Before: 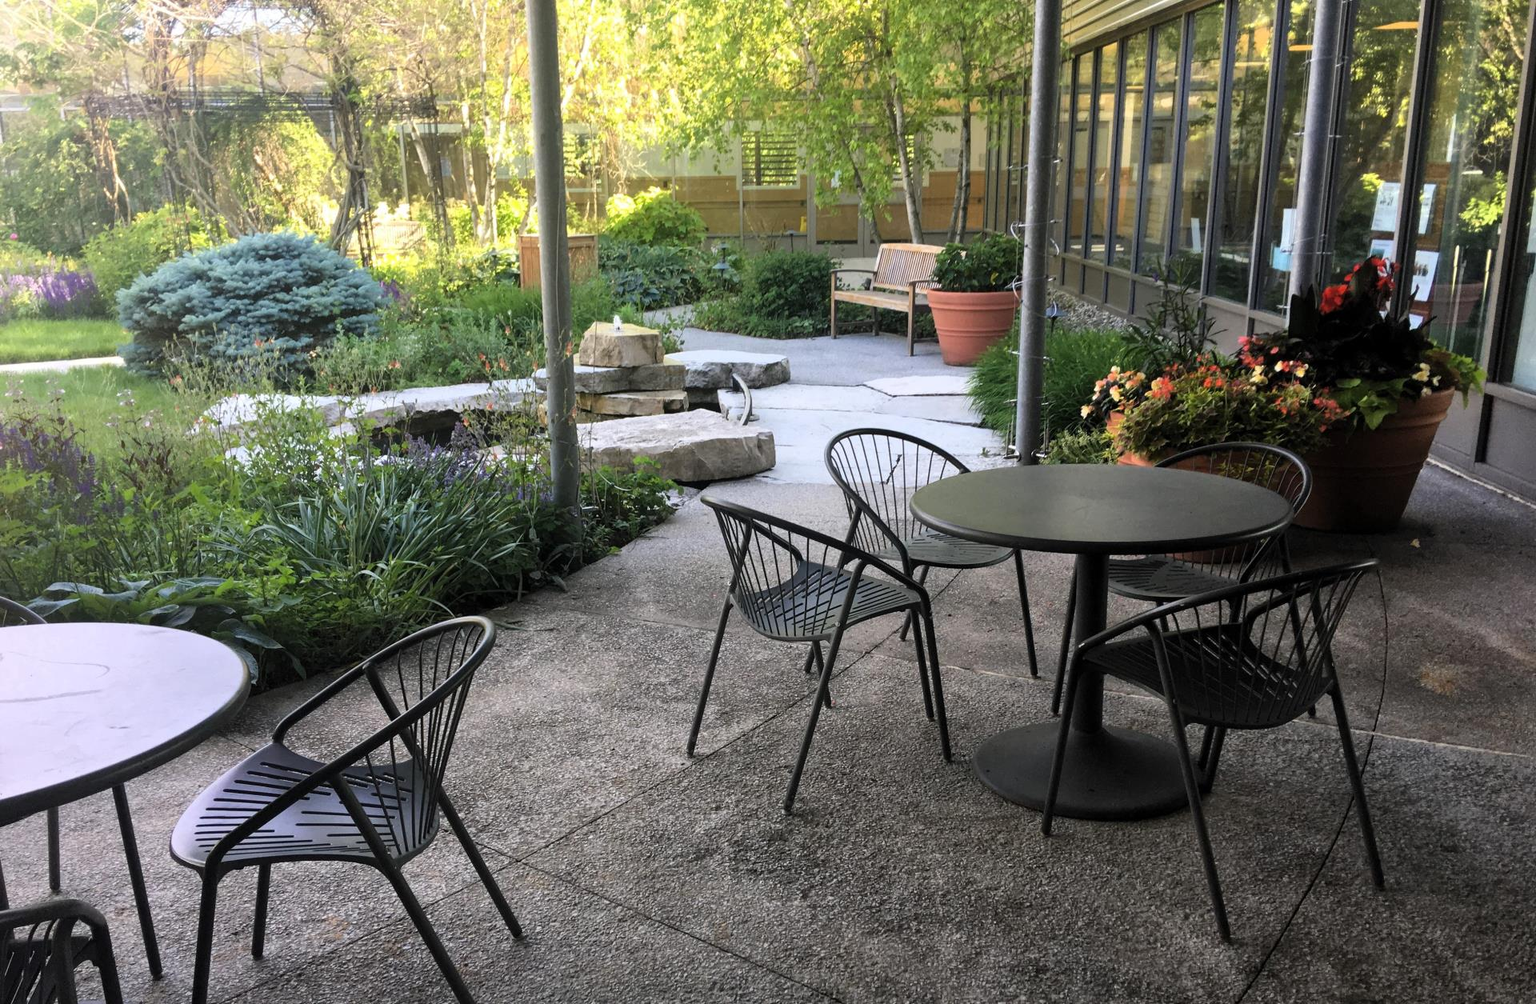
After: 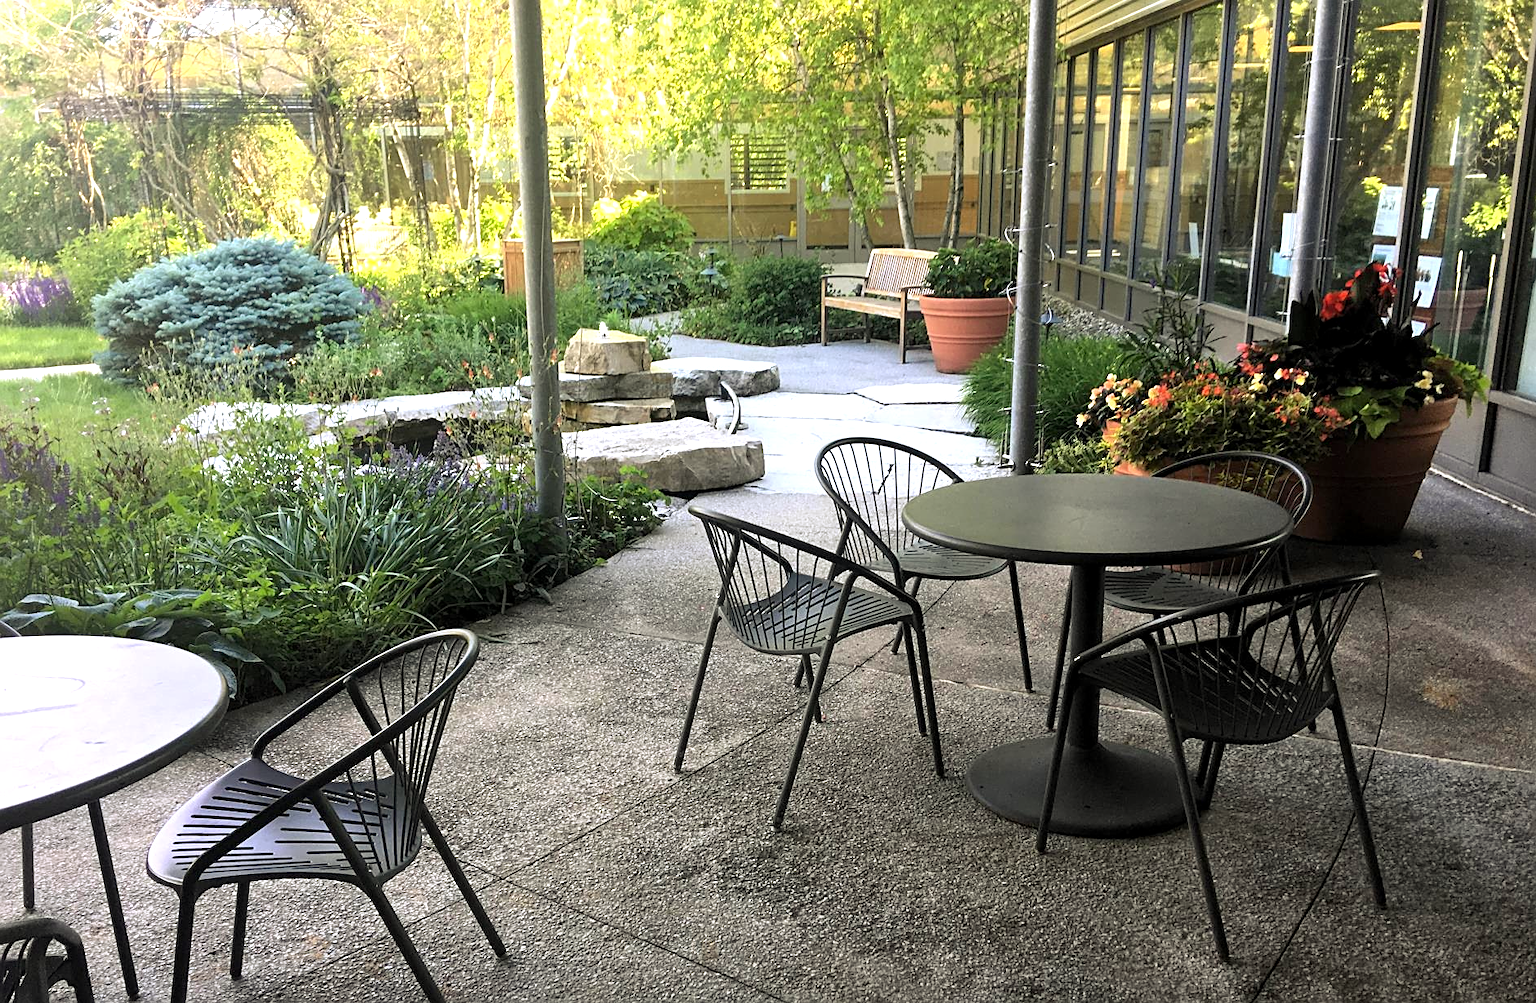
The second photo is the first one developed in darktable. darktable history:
rgb curve: curves: ch2 [(0, 0) (0.567, 0.512) (1, 1)], mode RGB, independent channels
crop: left 1.743%, right 0.268%, bottom 2.011%
exposure: black level correction 0.001, exposure 0.5 EV, compensate exposure bias true, compensate highlight preservation false
sharpen: on, module defaults
